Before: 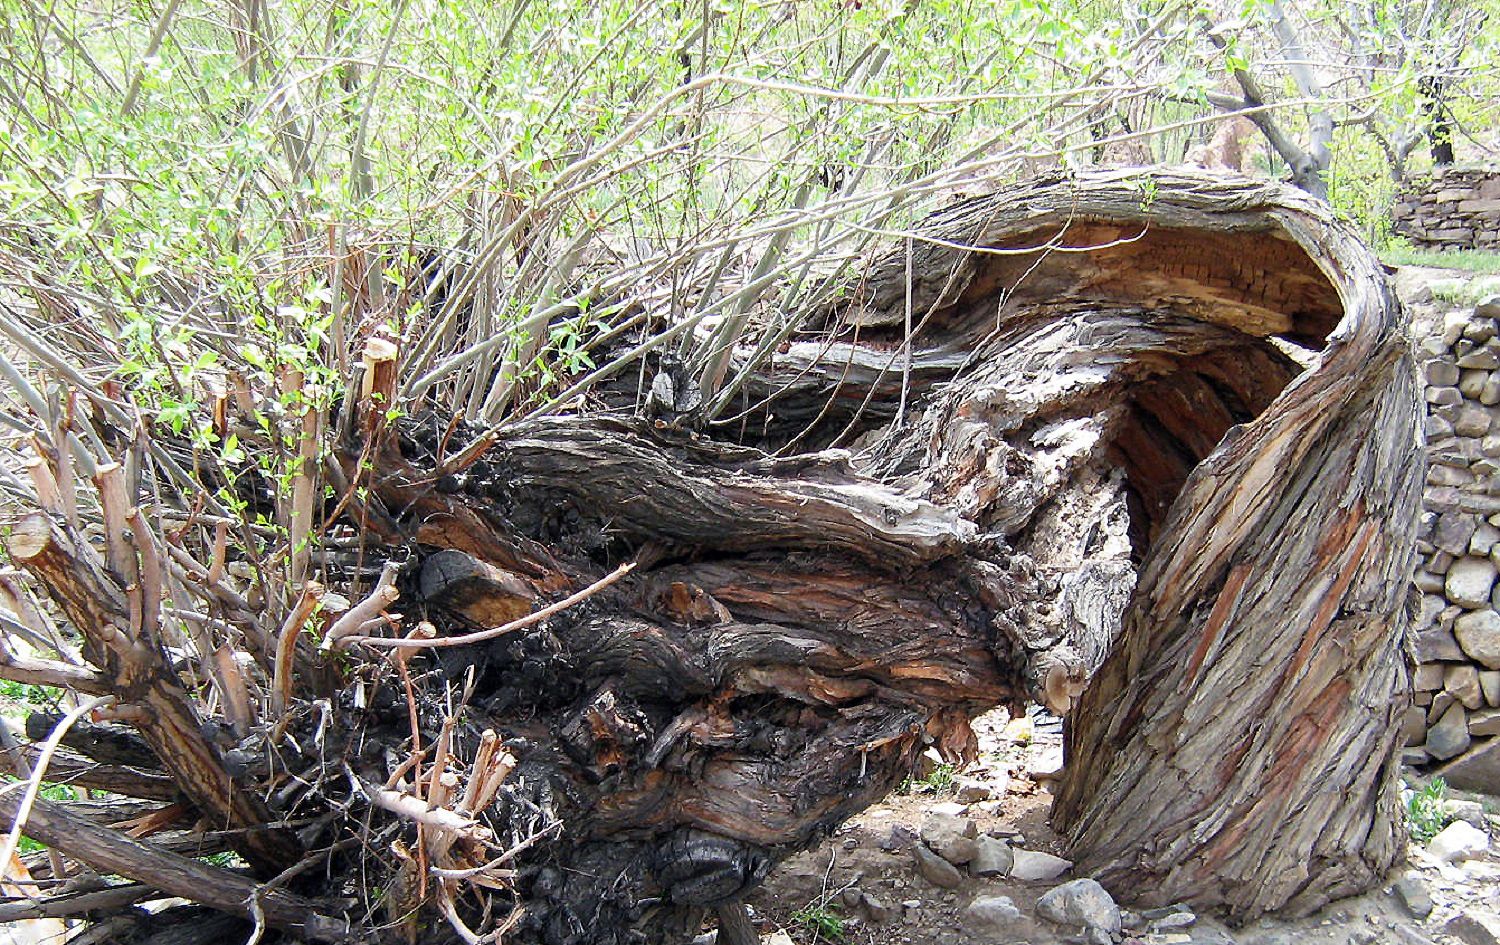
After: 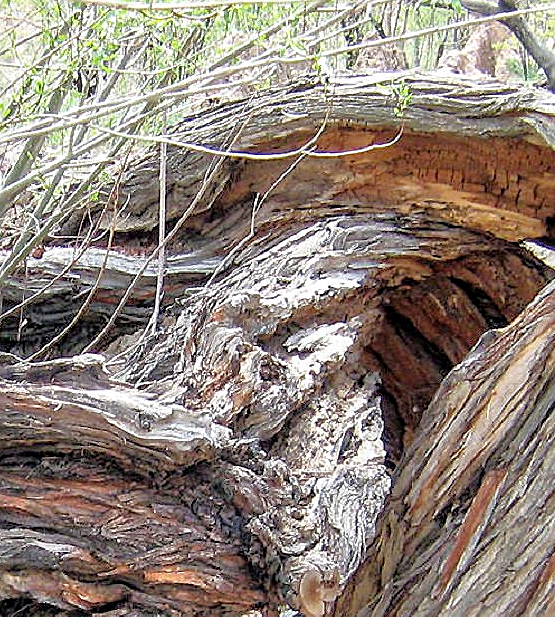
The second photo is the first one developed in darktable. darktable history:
crop and rotate: left 49.755%, top 10.137%, right 13.209%, bottom 24.536%
tone equalizer: -7 EV 0.159 EV, -6 EV 0.575 EV, -5 EV 1.12 EV, -4 EV 1.31 EV, -3 EV 1.16 EV, -2 EV 0.6 EV, -1 EV 0.162 EV
sharpen: on, module defaults
local contrast: on, module defaults
